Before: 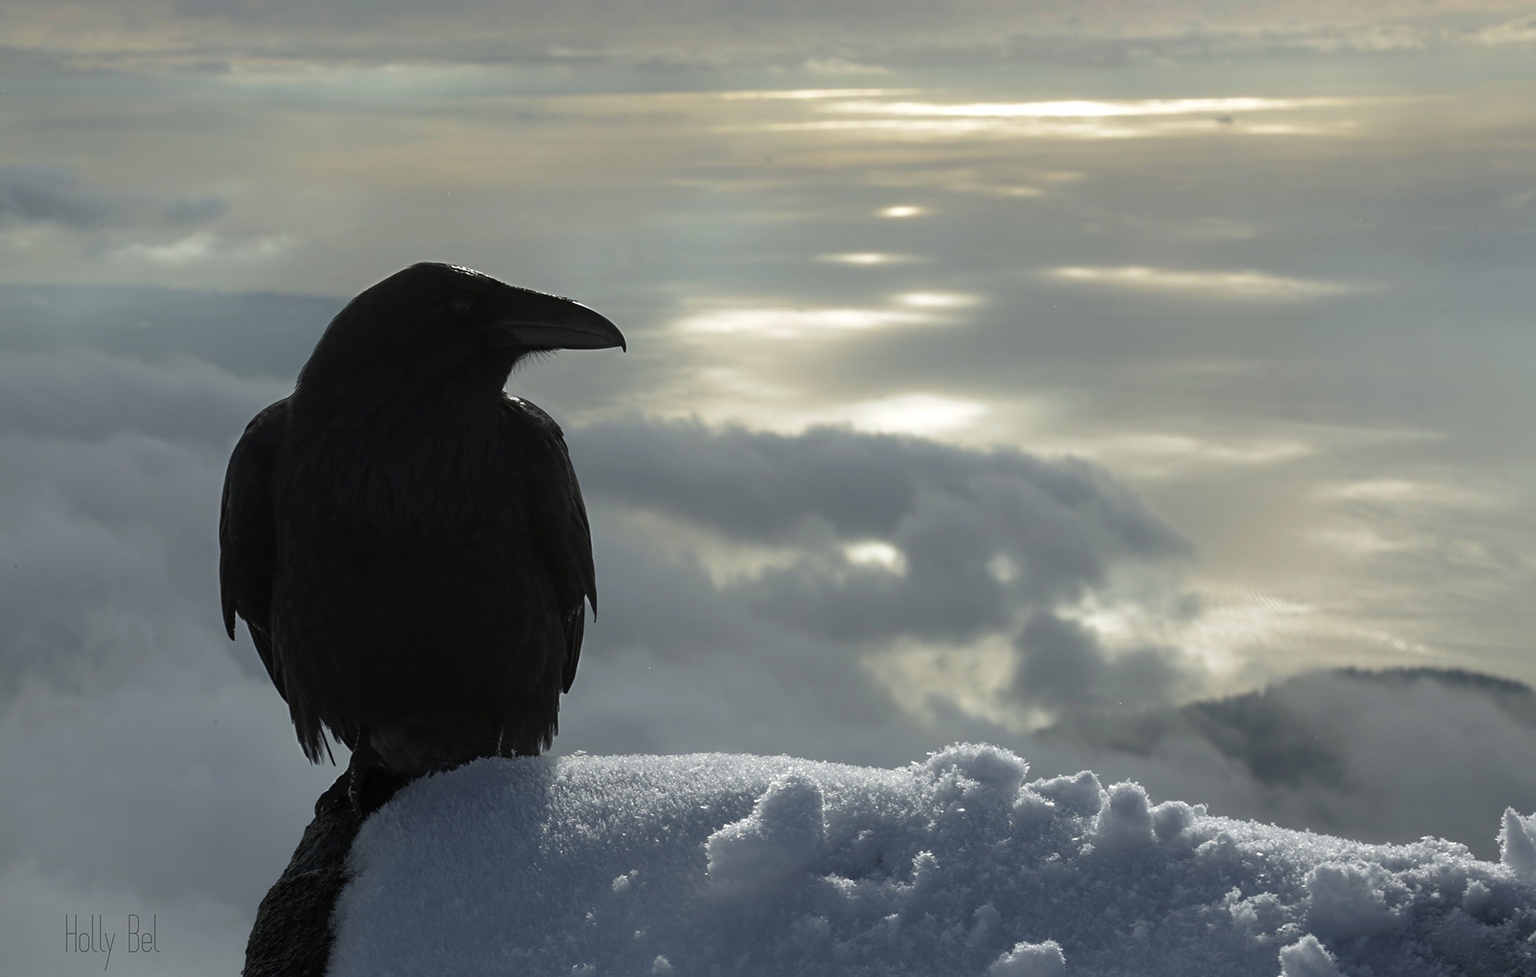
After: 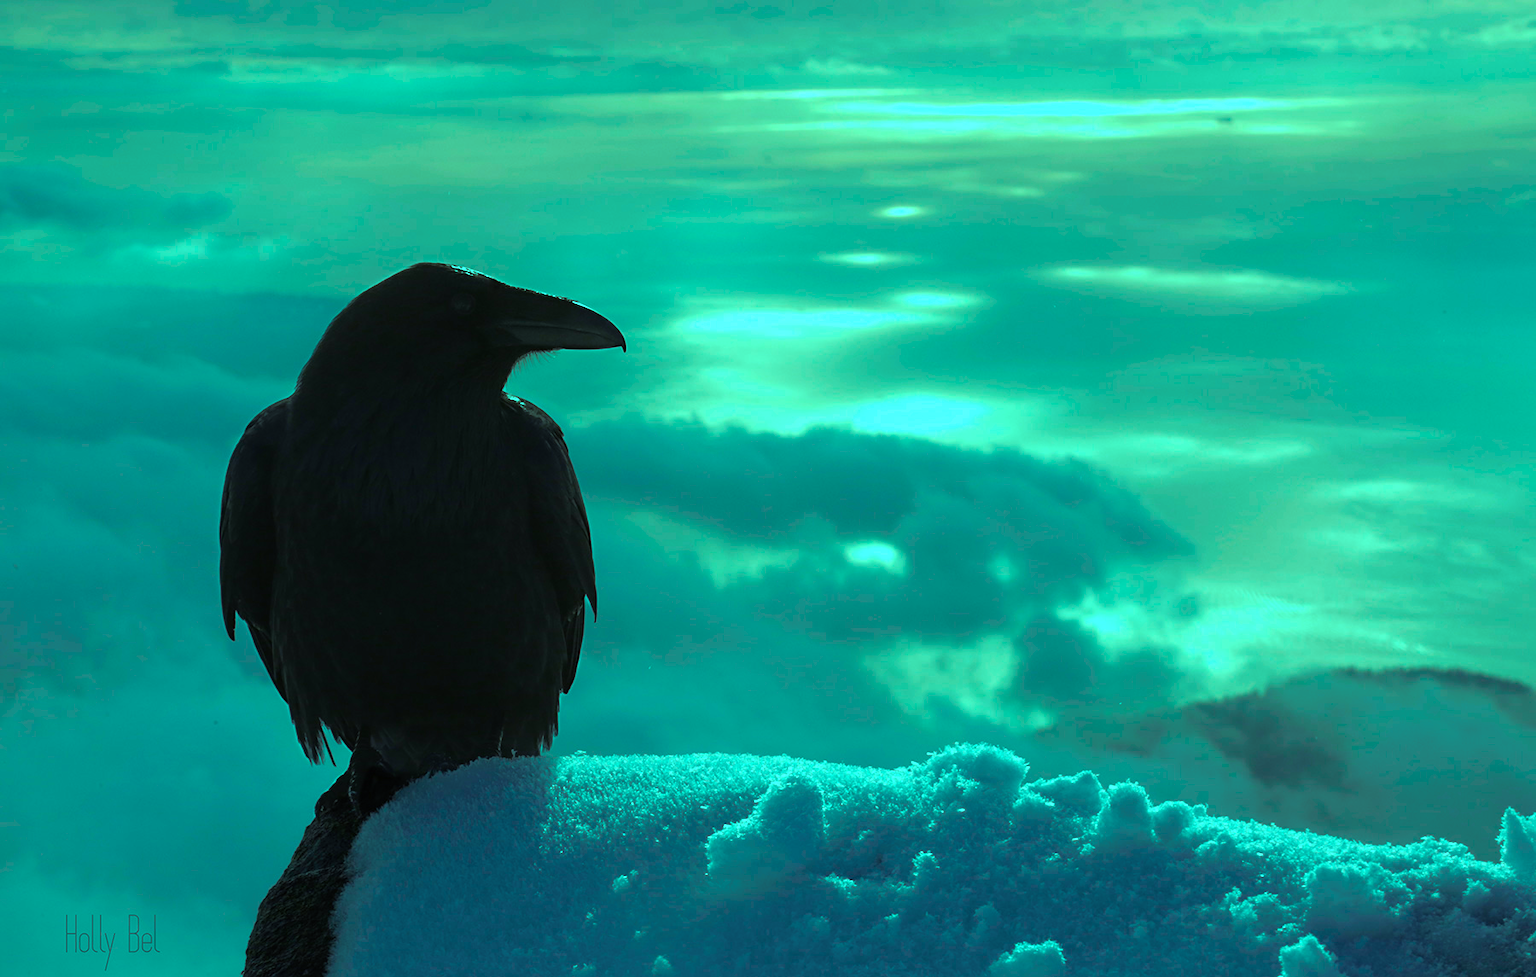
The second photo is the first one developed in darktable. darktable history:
color balance rgb: shadows lift › chroma 2.054%, shadows lift › hue 215.8°, highlights gain › luminance 20.146%, highlights gain › chroma 13.169%, highlights gain › hue 174.74°, linear chroma grading › global chroma 0.633%, perceptual saturation grading › global saturation 53.701%, perceptual saturation grading › highlights -50.057%, perceptual saturation grading › mid-tones 39.89%, perceptual saturation grading › shadows 30.916%
